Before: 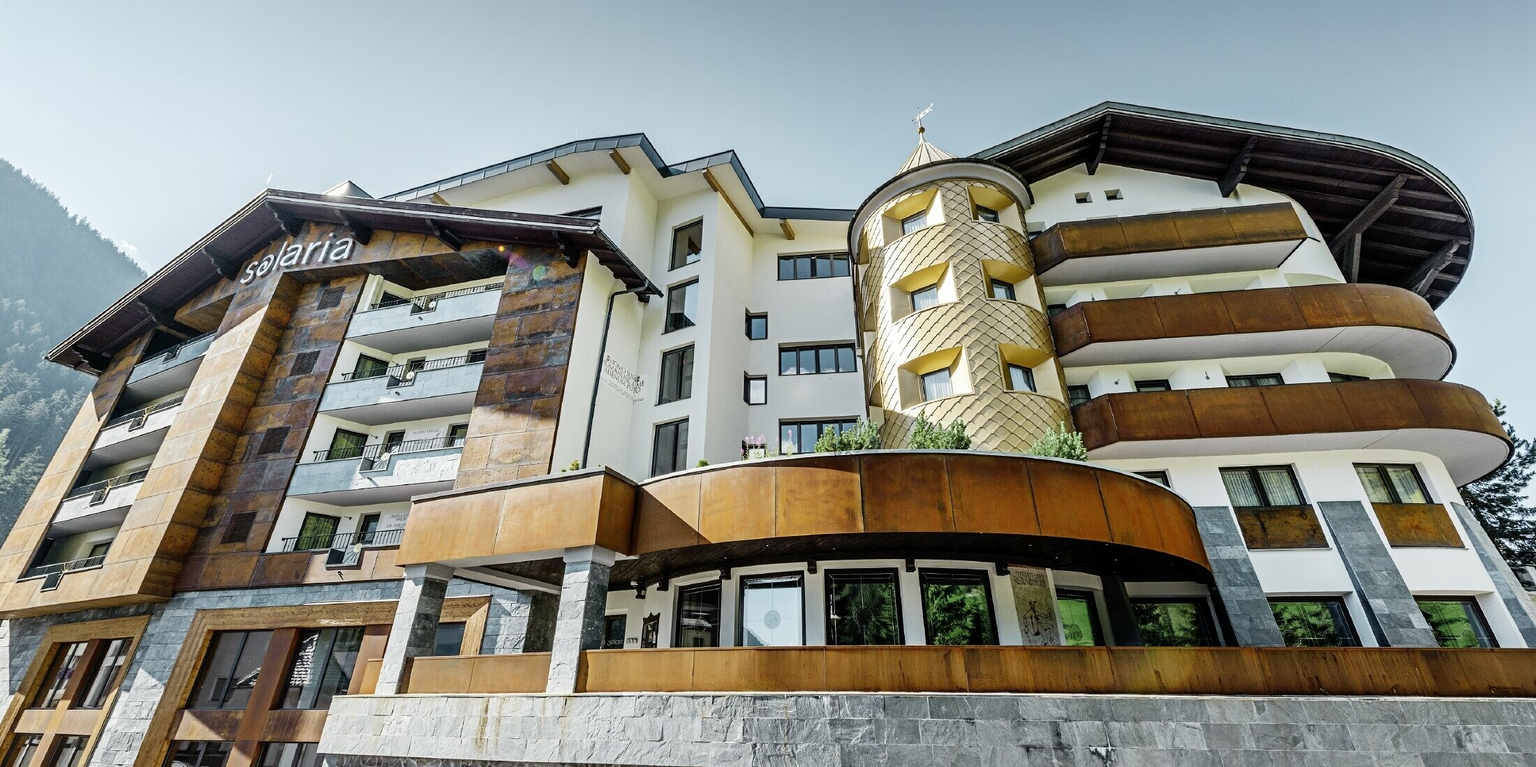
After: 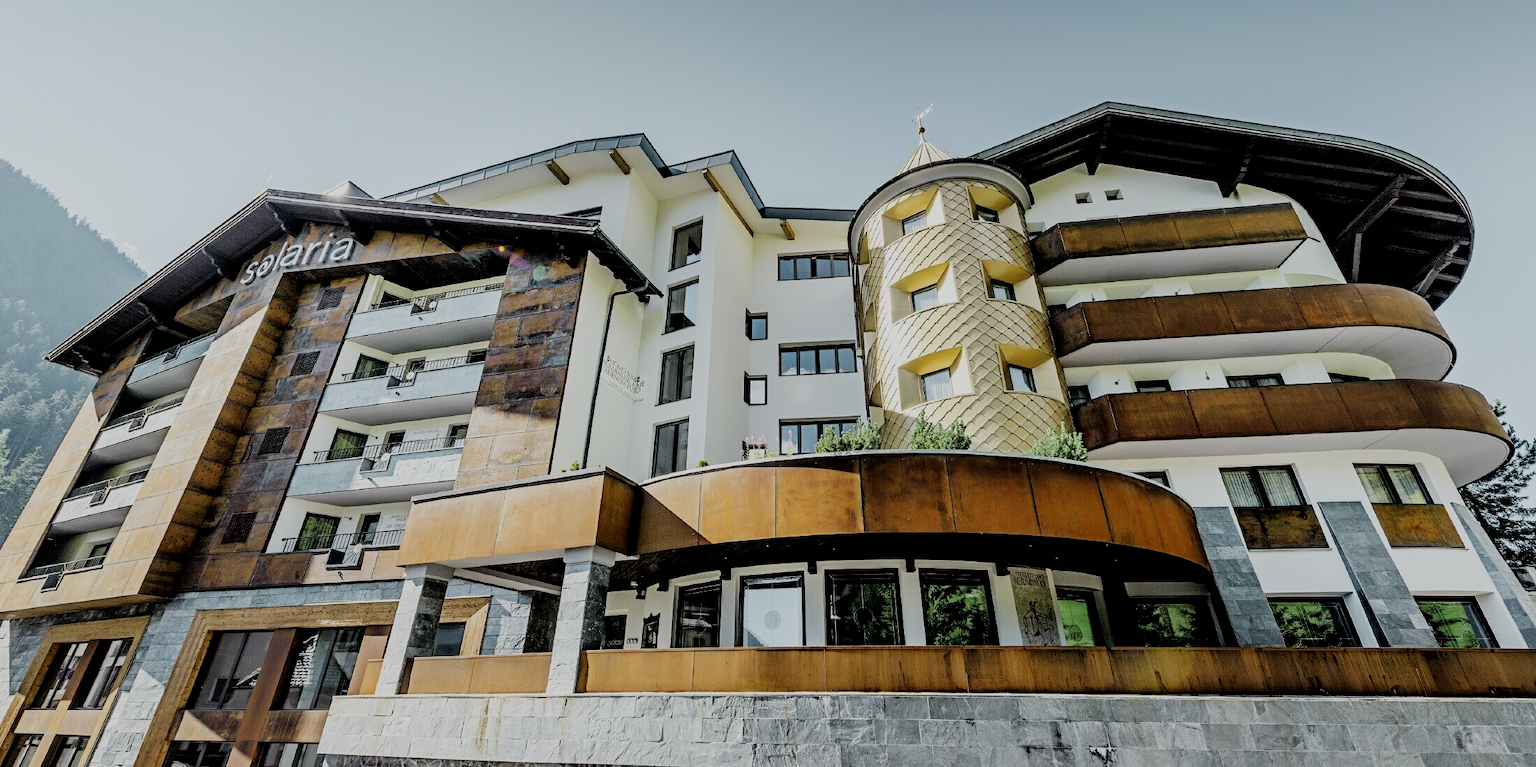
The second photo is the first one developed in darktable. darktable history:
filmic rgb: black relative exposure -4.63 EV, white relative exposure 4.77 EV, hardness 2.35, latitude 36.4%, contrast 1.041, highlights saturation mix 0.942%, shadows ↔ highlights balance 1.29%
